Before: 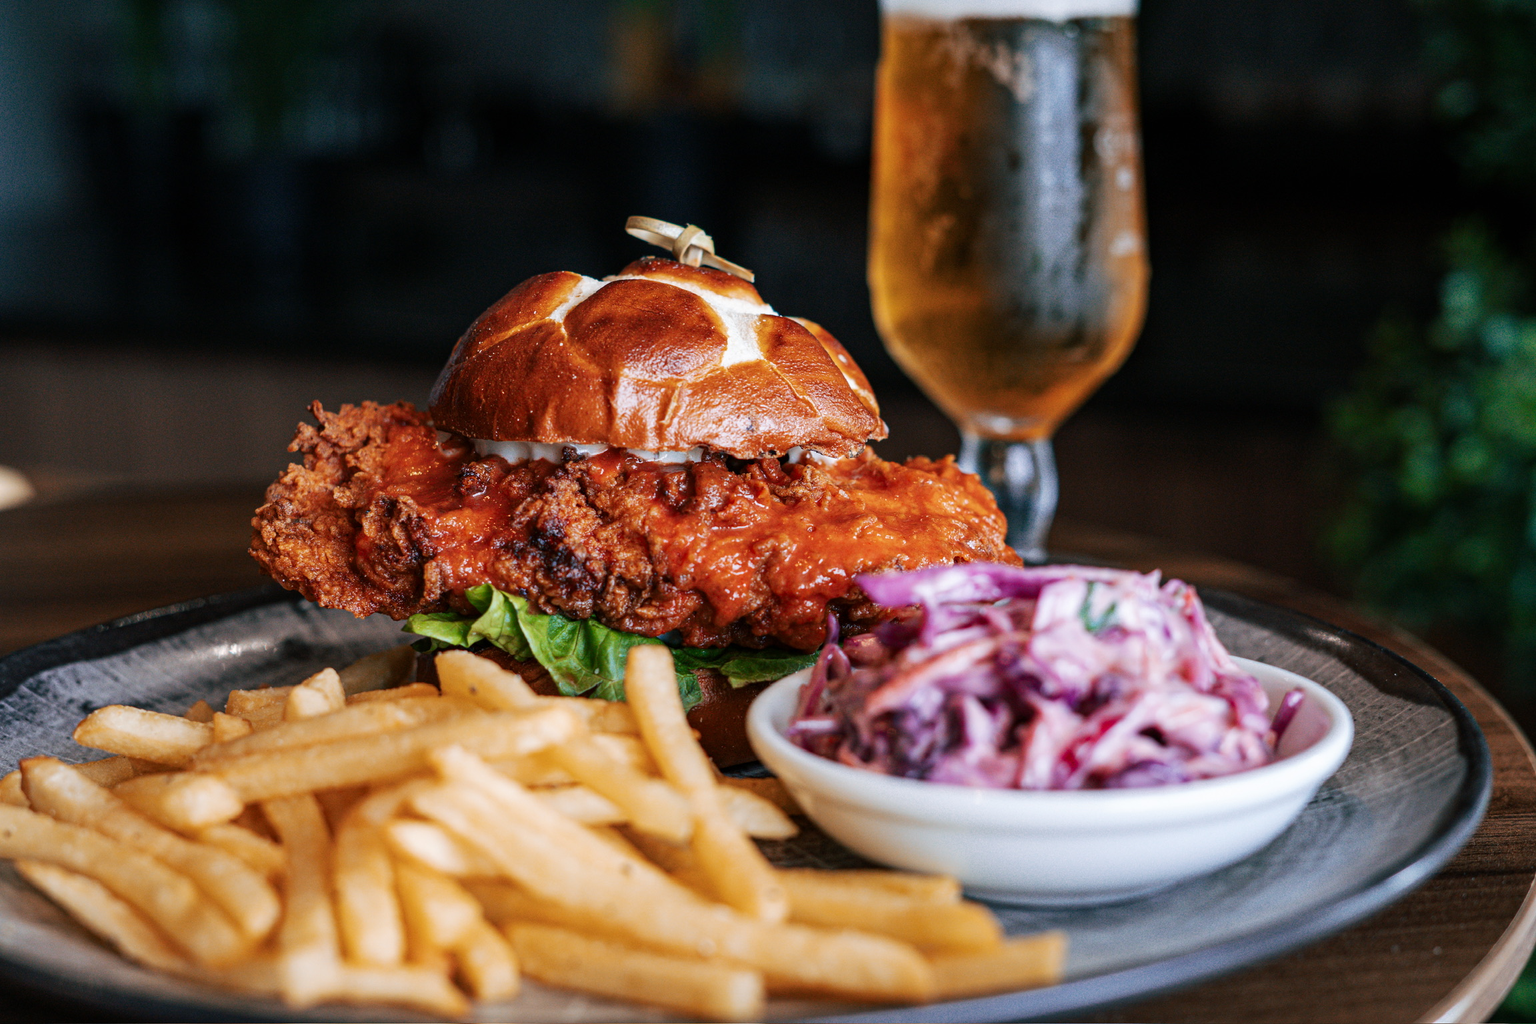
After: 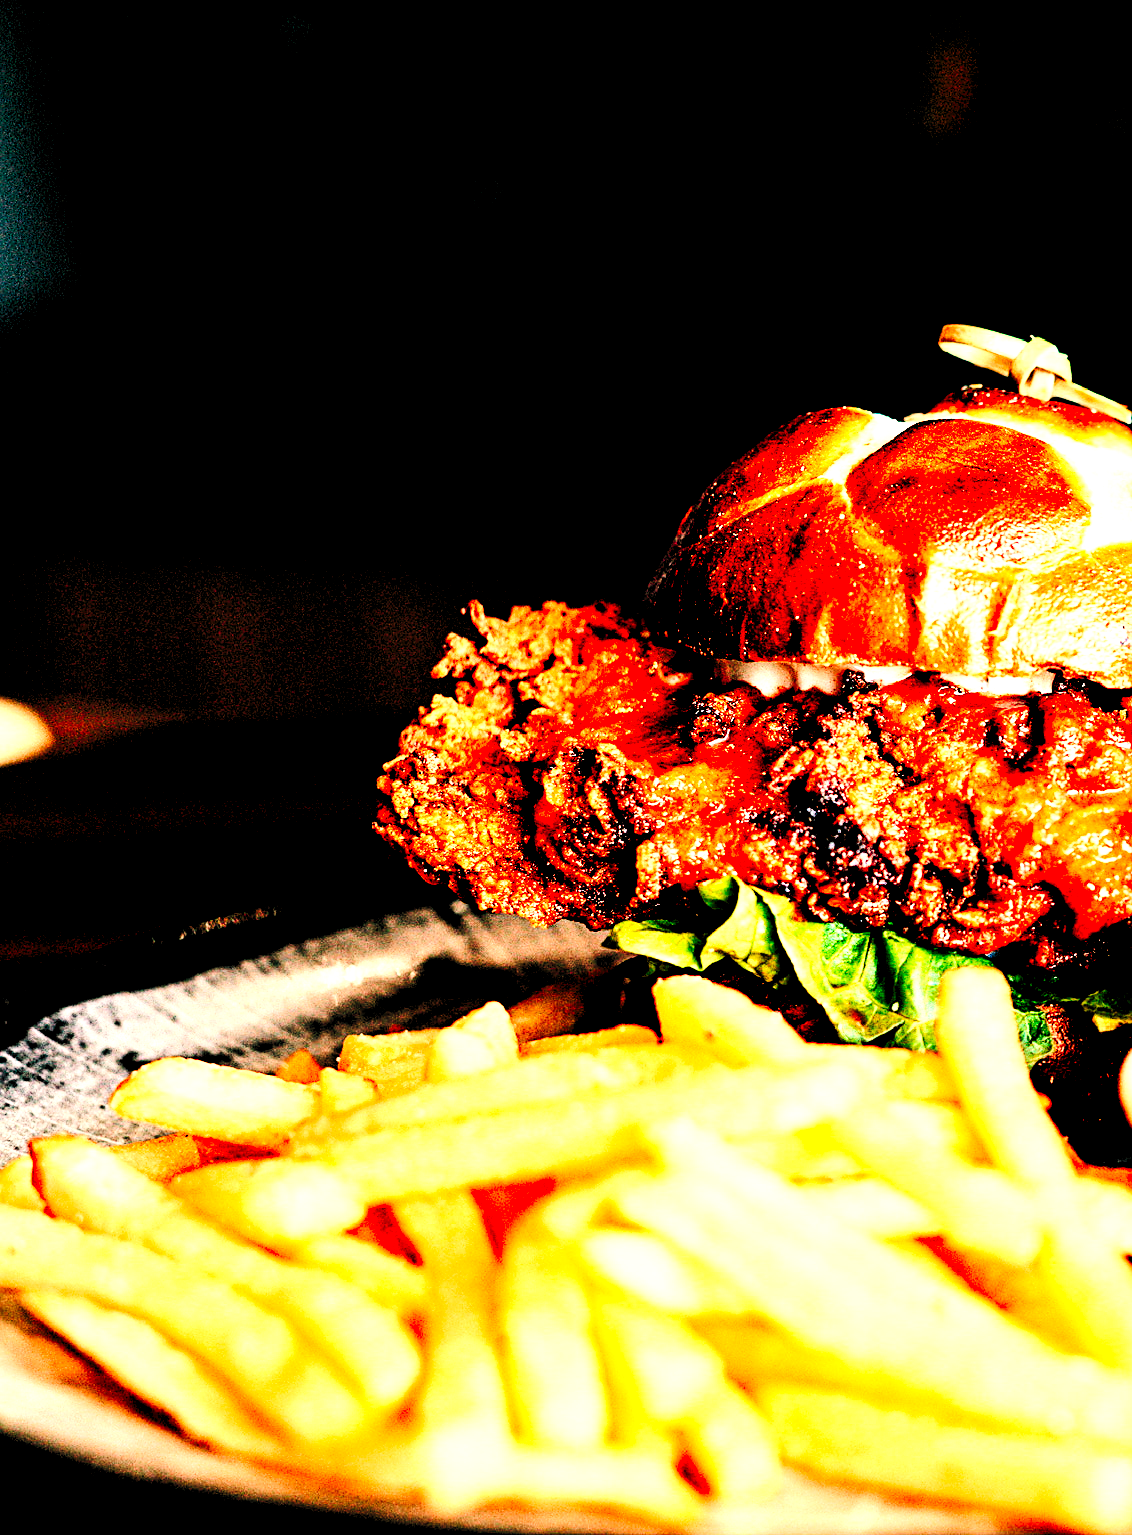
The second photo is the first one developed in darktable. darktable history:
sharpen: on, module defaults
tone curve: curves: ch0 [(0, 0) (0.003, 0.003) (0.011, 0.005) (0.025, 0.008) (0.044, 0.012) (0.069, 0.02) (0.1, 0.031) (0.136, 0.047) (0.177, 0.088) (0.224, 0.141) (0.277, 0.222) (0.335, 0.32) (0.399, 0.425) (0.468, 0.524) (0.543, 0.623) (0.623, 0.716) (0.709, 0.796) (0.801, 0.88) (0.898, 0.959) (1, 1)], preserve colors none
contrast brightness saturation: contrast 0.2, brightness -0.11, saturation 0.1
color correction: saturation 0.99
white balance: red 1.138, green 0.996, blue 0.812
base curve: curves: ch0 [(0, 0) (0.028, 0.03) (0.121, 0.232) (0.46, 0.748) (0.859, 0.968) (1, 1)]
levels: levels [0.036, 0.364, 0.827]
crop and rotate: left 0%, top 0%, right 50.845%
